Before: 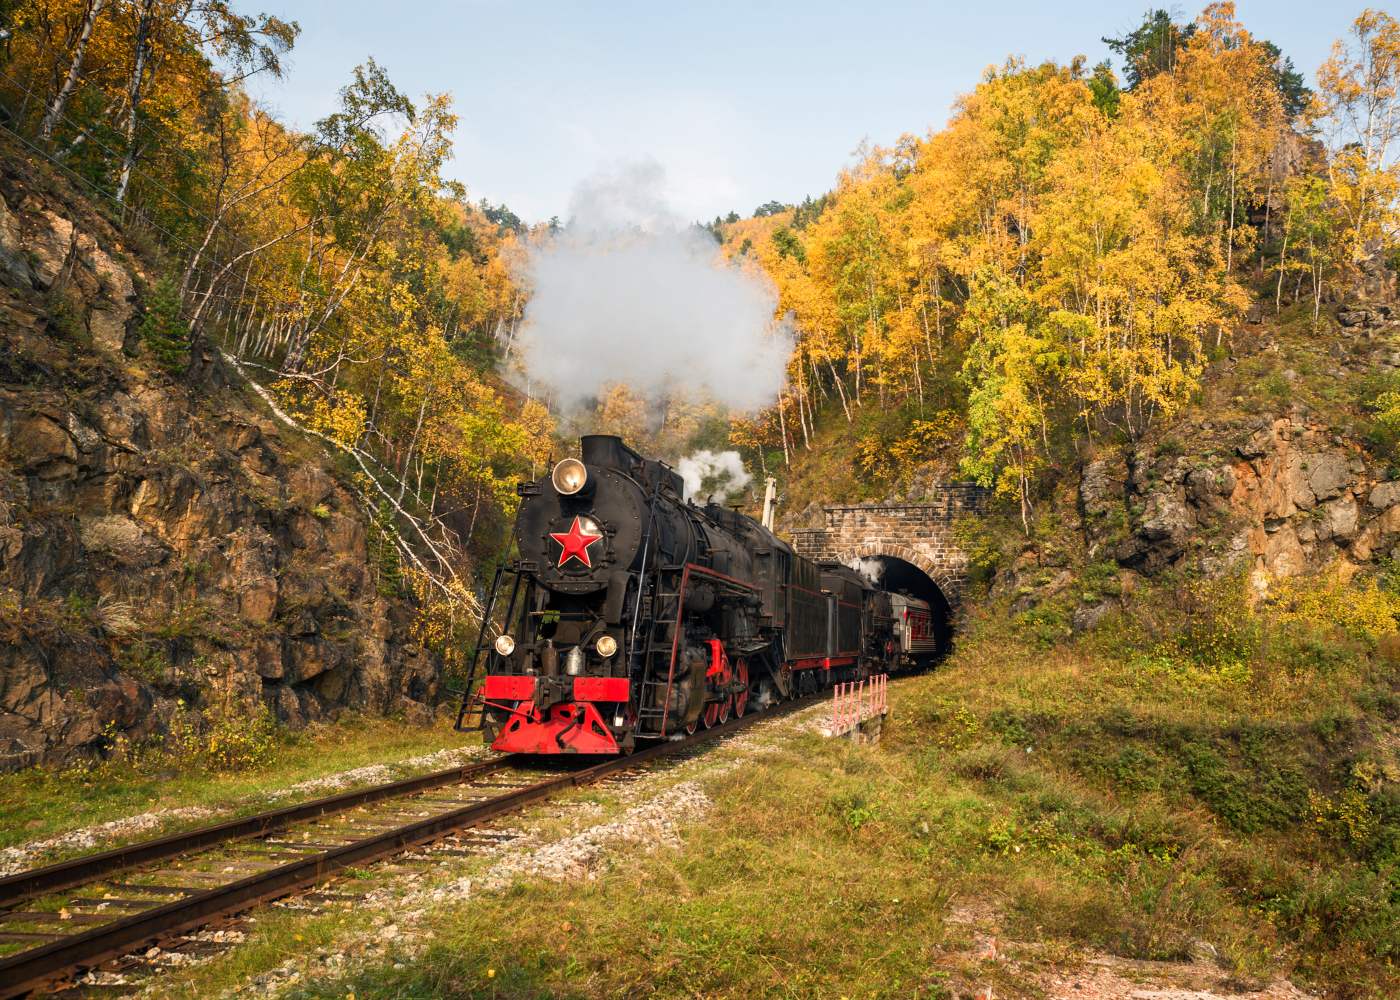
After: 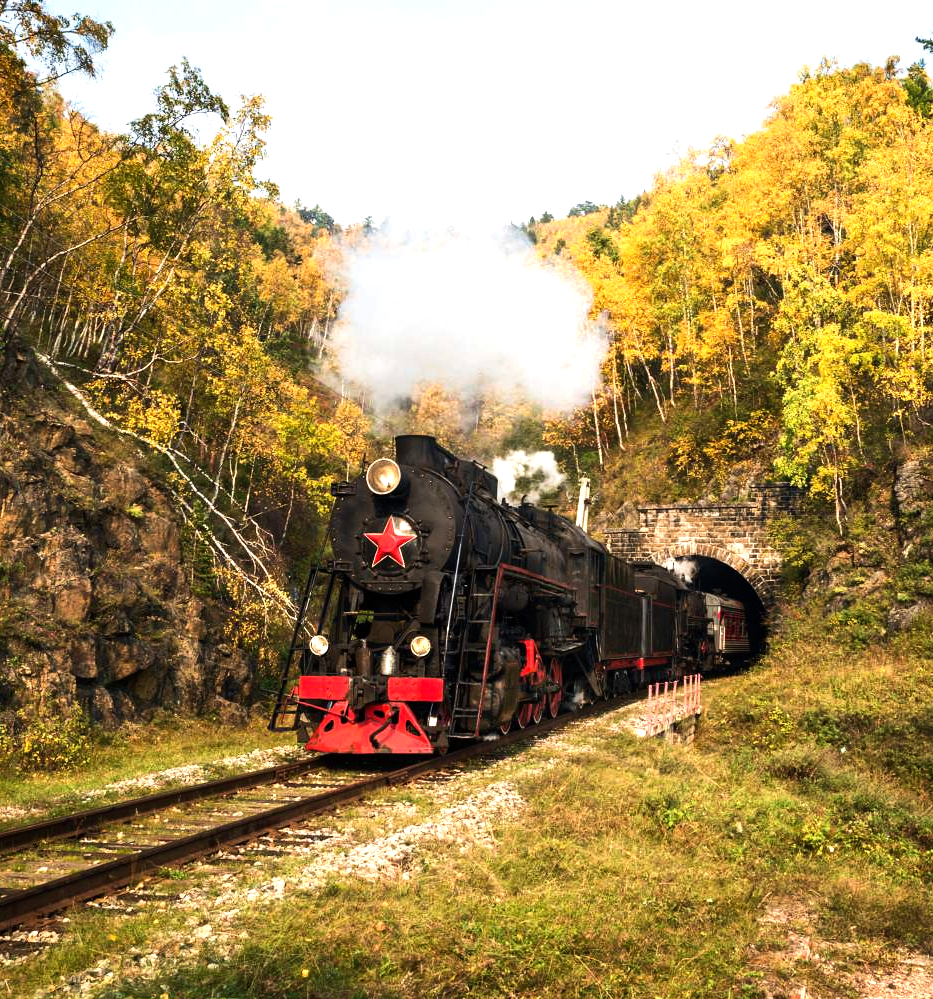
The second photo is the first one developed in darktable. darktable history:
velvia: on, module defaults
tone equalizer: -8 EV -0.75 EV, -7 EV -0.7 EV, -6 EV -0.6 EV, -5 EV -0.4 EV, -3 EV 0.4 EV, -2 EV 0.6 EV, -1 EV 0.7 EV, +0 EV 0.75 EV, edges refinement/feathering 500, mask exposure compensation -1.57 EV, preserve details no
crop and rotate: left 13.342%, right 19.991%
